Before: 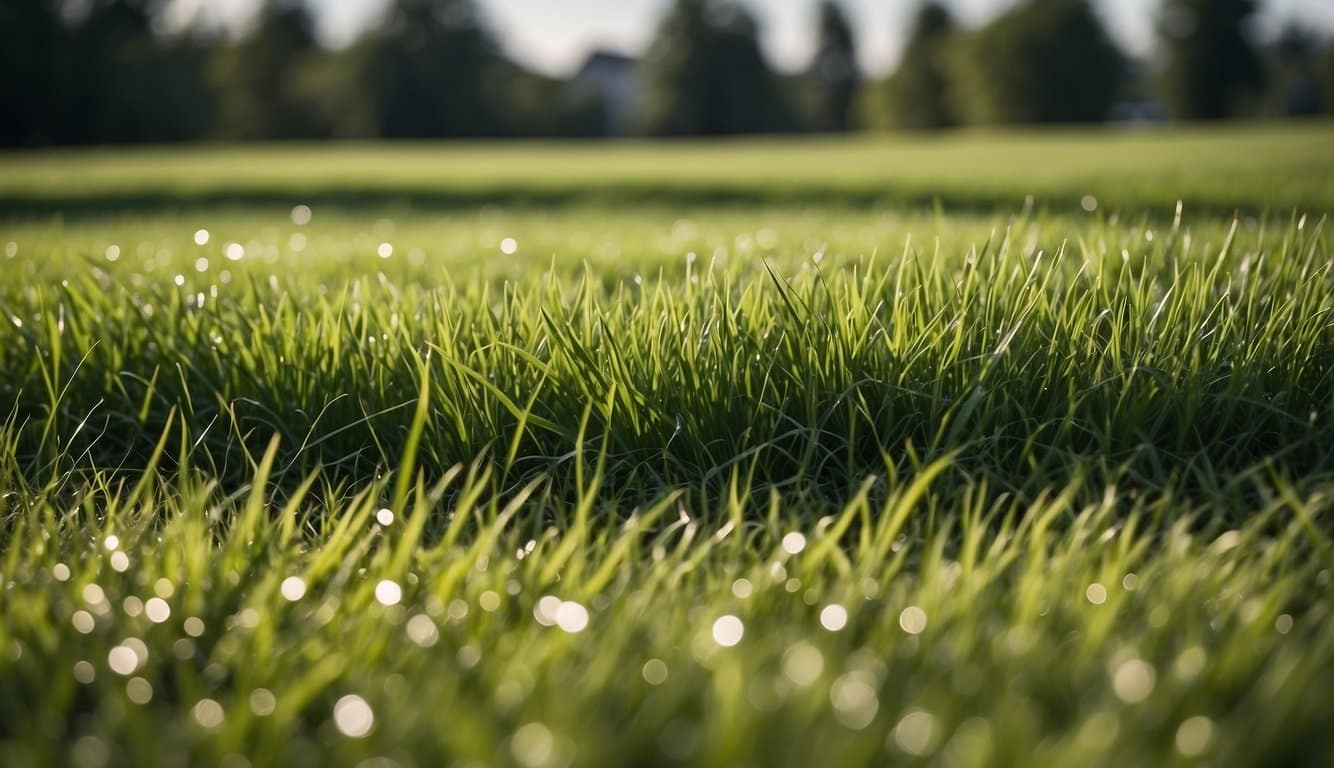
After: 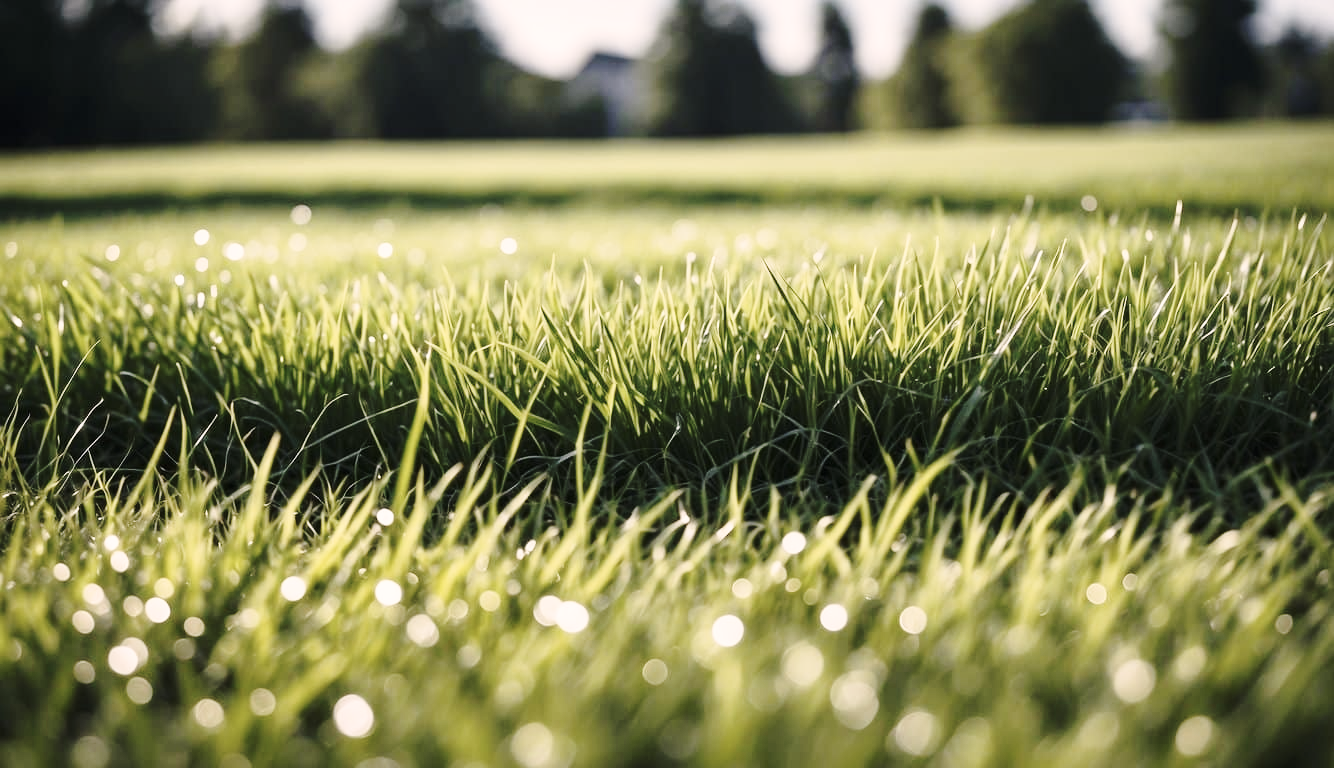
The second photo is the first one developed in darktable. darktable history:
white balance: red 0.967, blue 1.049
color correction: highlights a* 5.59, highlights b* 5.24, saturation 0.68
base curve: curves: ch0 [(0, 0) (0.032, 0.037) (0.105, 0.228) (0.435, 0.76) (0.856, 0.983) (1, 1)], preserve colors none
